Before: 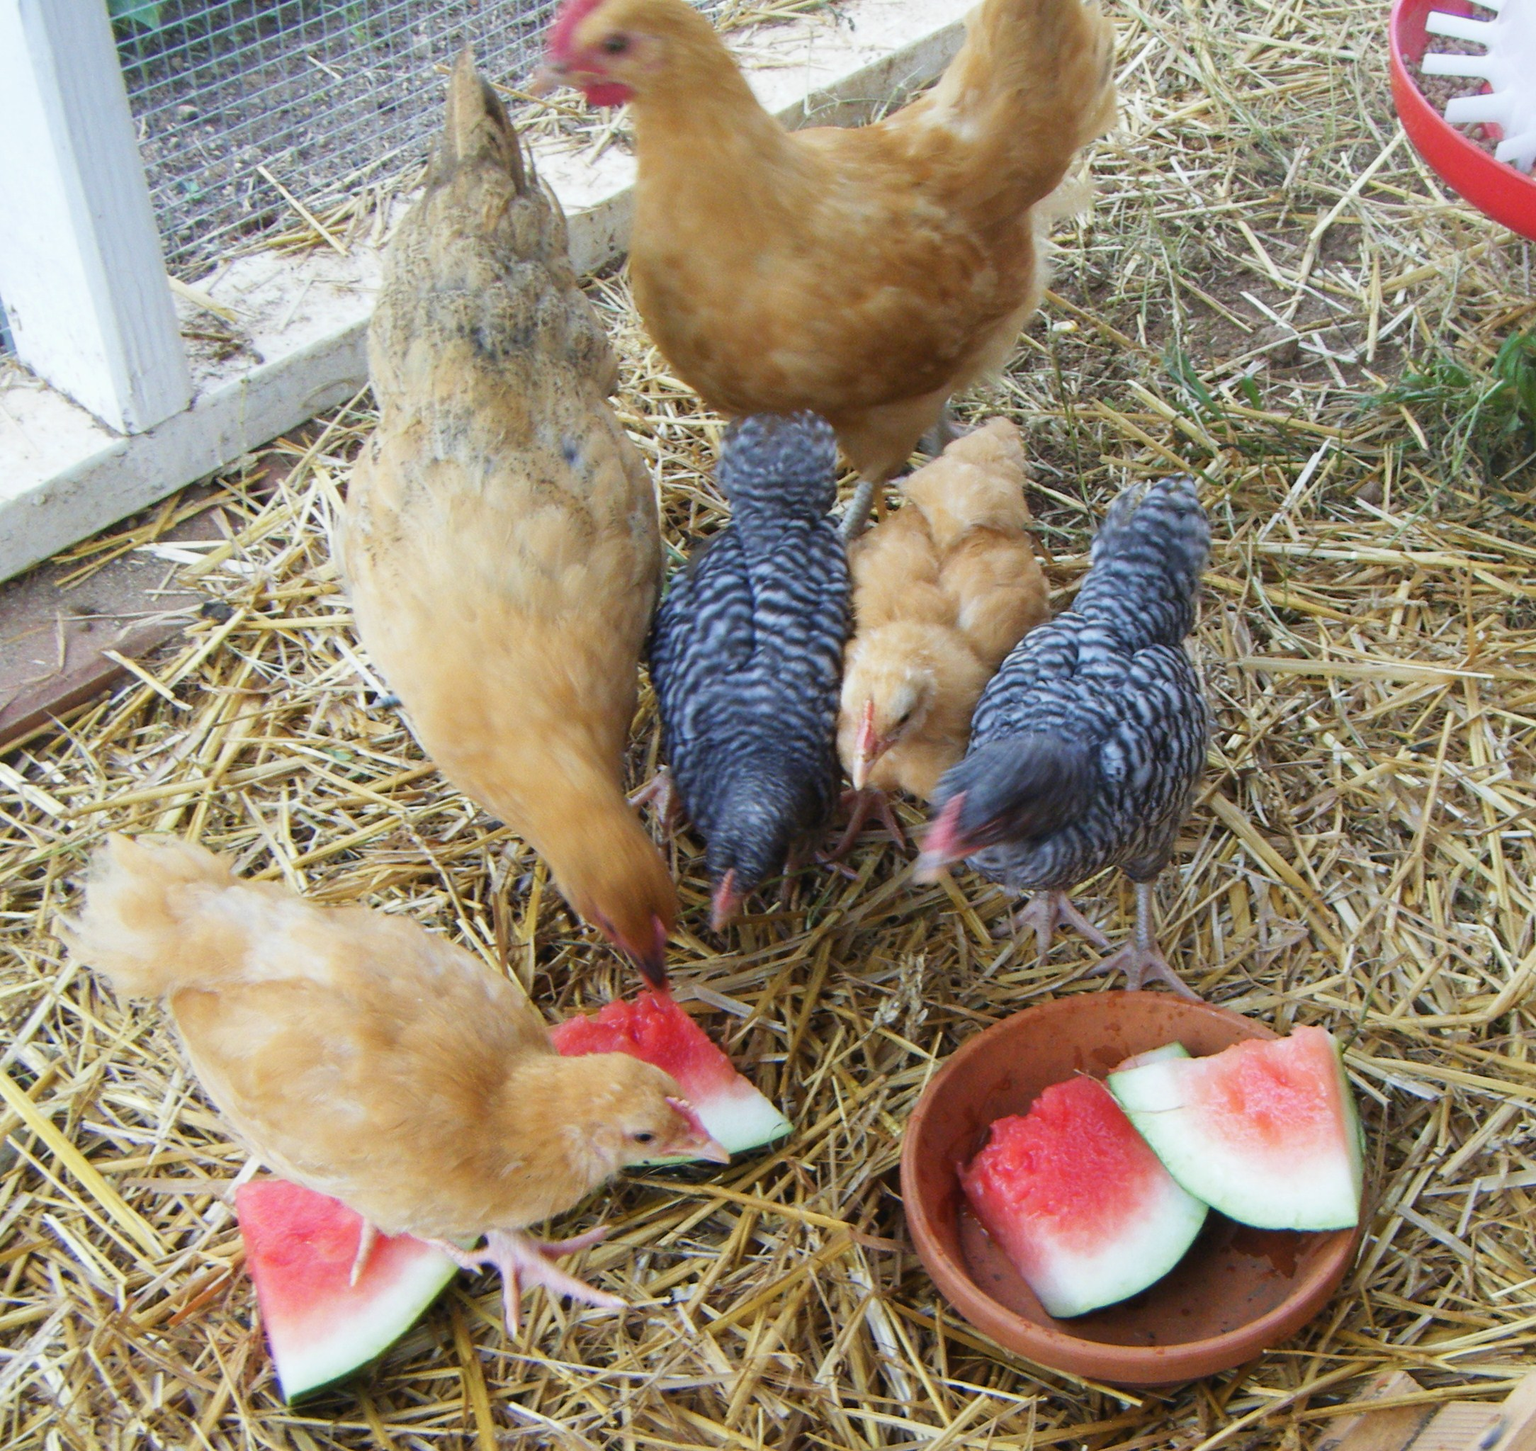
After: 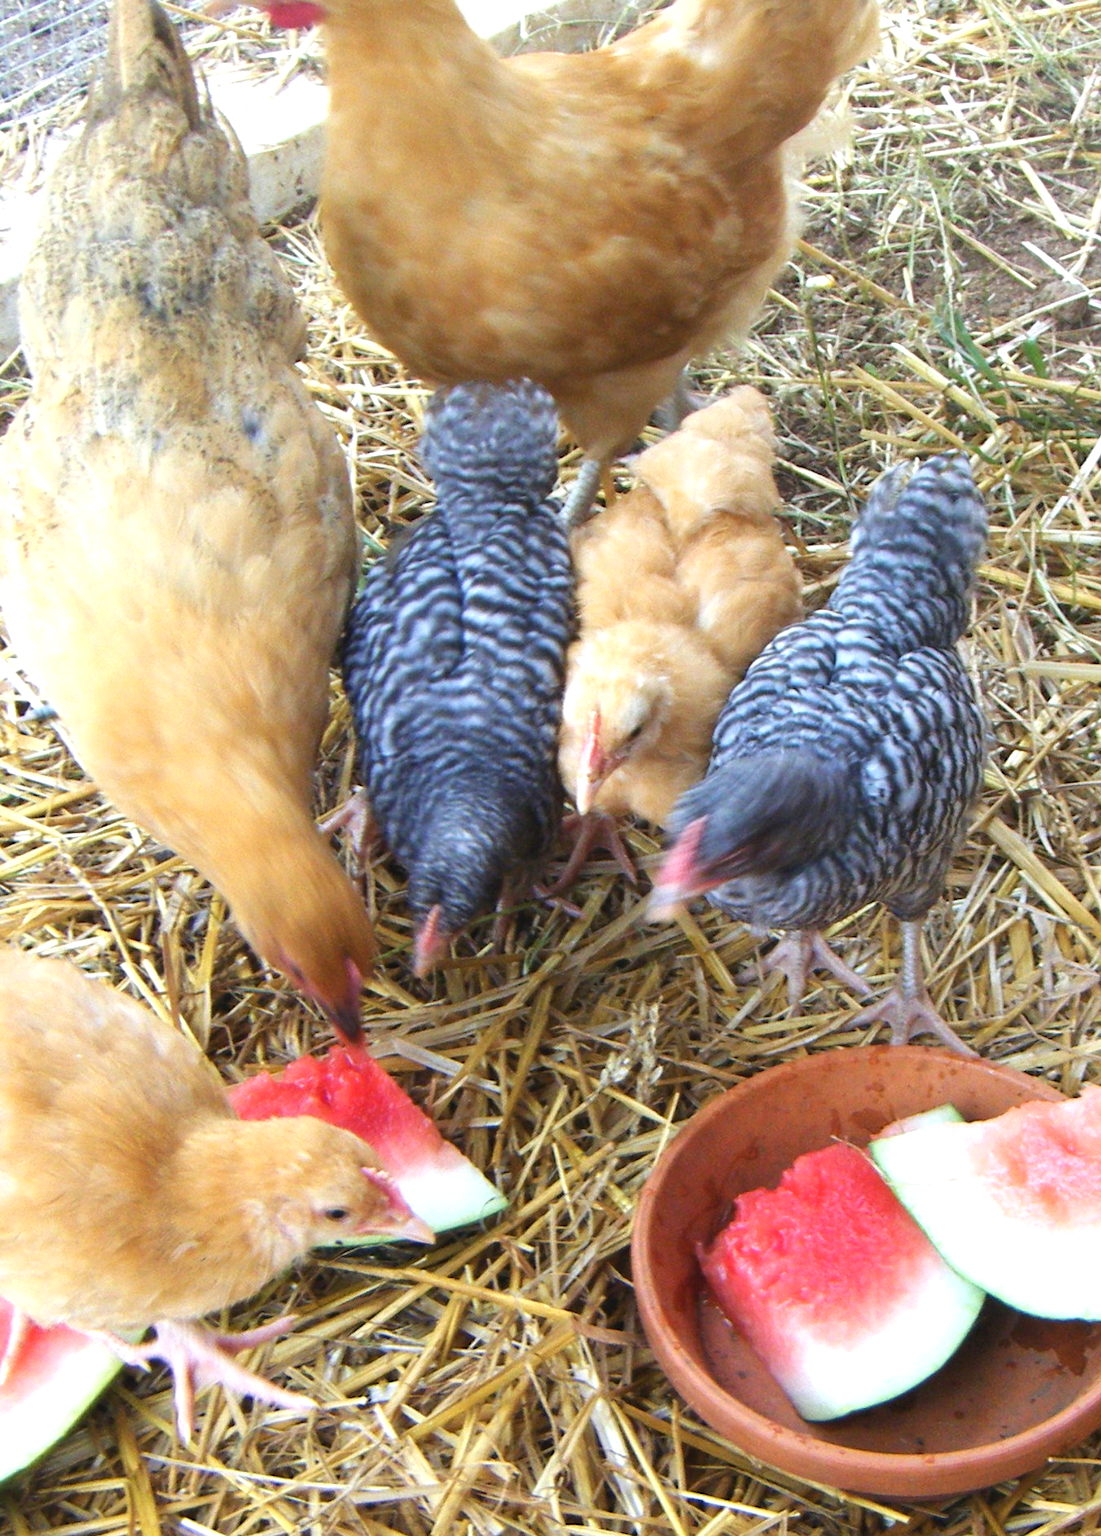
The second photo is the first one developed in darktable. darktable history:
crop and rotate: left 22.918%, top 5.629%, right 14.711%, bottom 2.247%
exposure: black level correction 0, exposure 0.7 EV, compensate exposure bias true, compensate highlight preservation false
